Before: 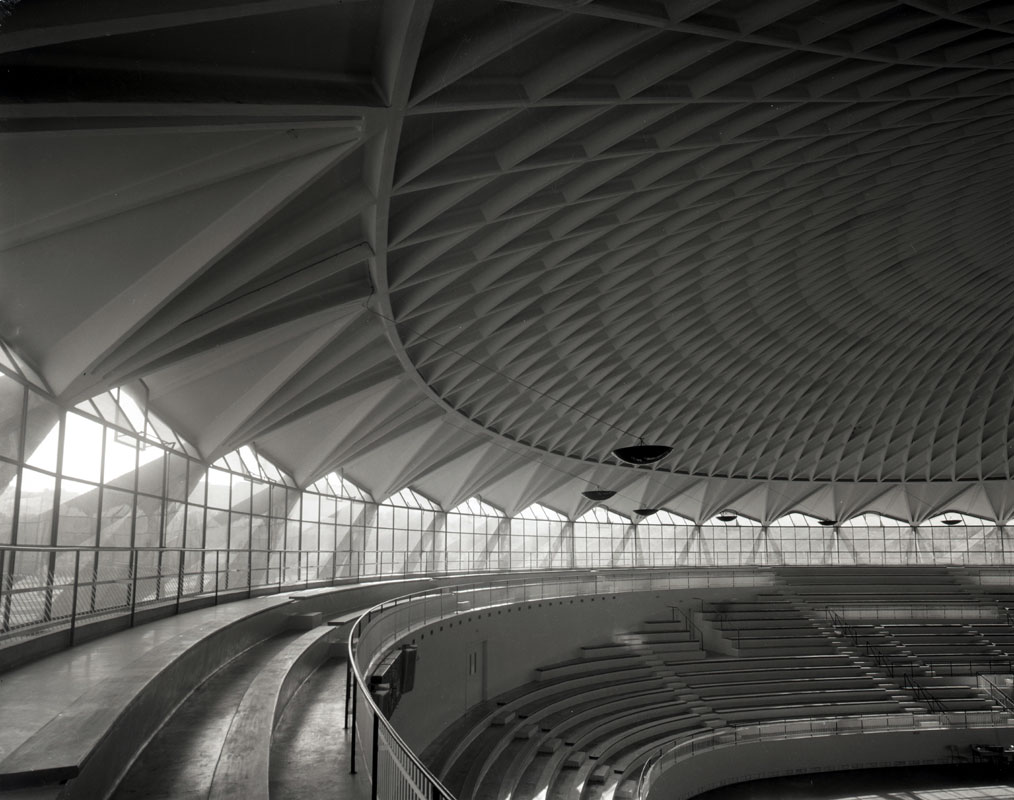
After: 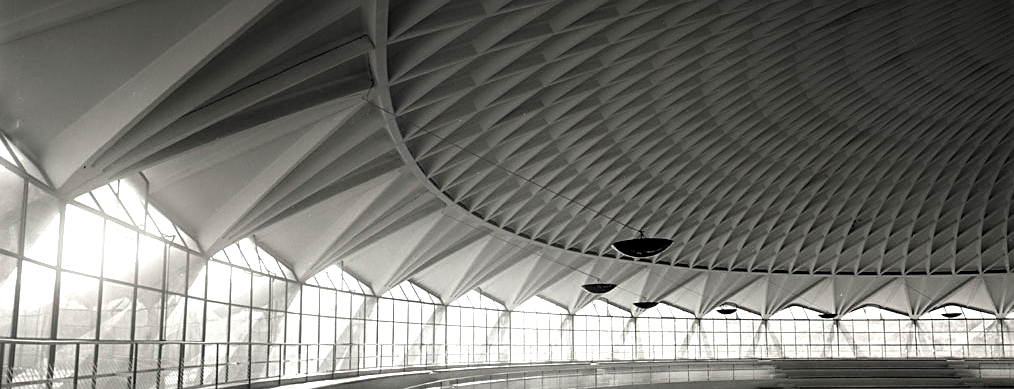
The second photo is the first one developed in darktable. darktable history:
sharpen: on, module defaults
color zones: curves: ch0 [(0, 0.5) (0.143, 0.5) (0.286, 0.5) (0.429, 0.5) (0.571, 0.5) (0.714, 0.476) (0.857, 0.5) (1, 0.5)]; ch2 [(0, 0.5) (0.143, 0.5) (0.286, 0.5) (0.429, 0.5) (0.571, 0.5) (0.714, 0.487) (0.857, 0.5) (1, 0.5)]
crop and rotate: top 25.895%, bottom 25.428%
tone equalizer: -8 EV -1.1 EV, -7 EV -0.983 EV, -6 EV -0.884 EV, -5 EV -0.593 EV, -3 EV 0.556 EV, -2 EV 0.847 EV, -1 EV 0.992 EV, +0 EV 1.06 EV
